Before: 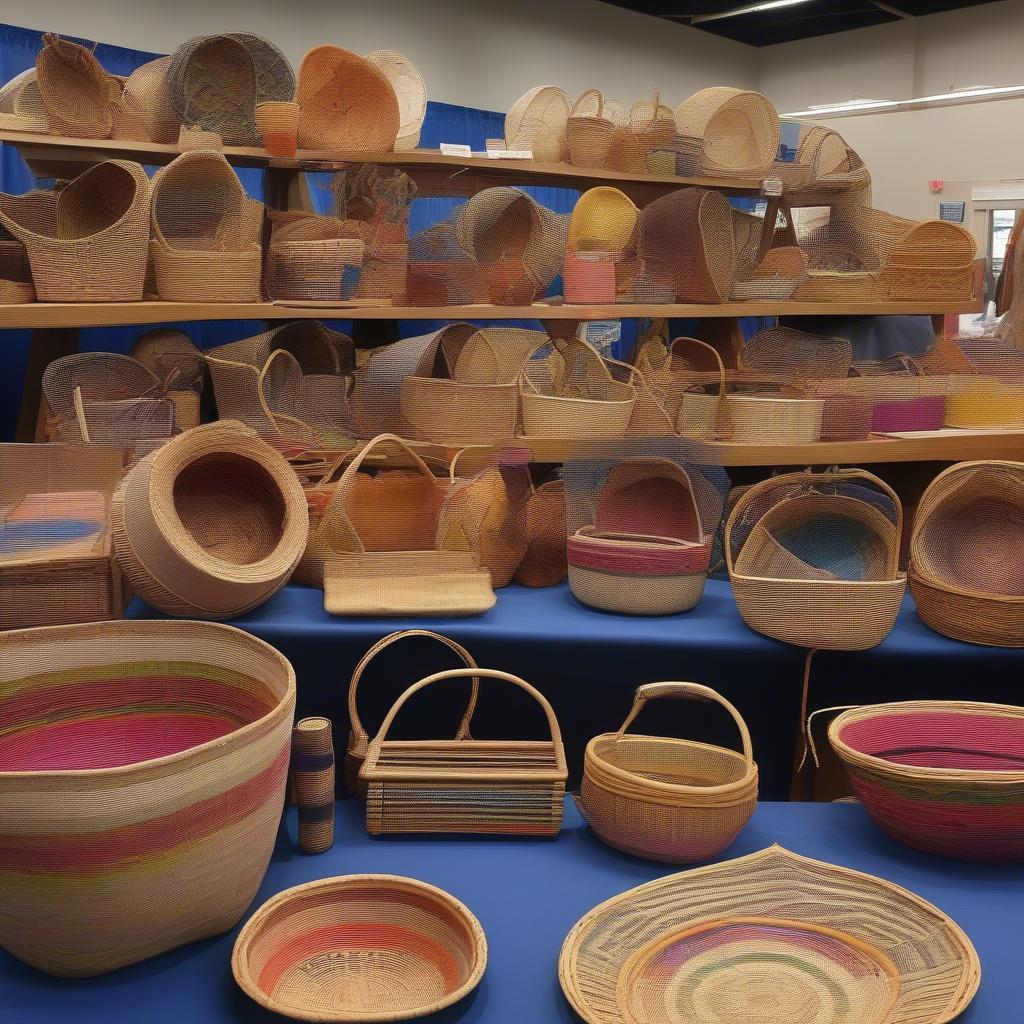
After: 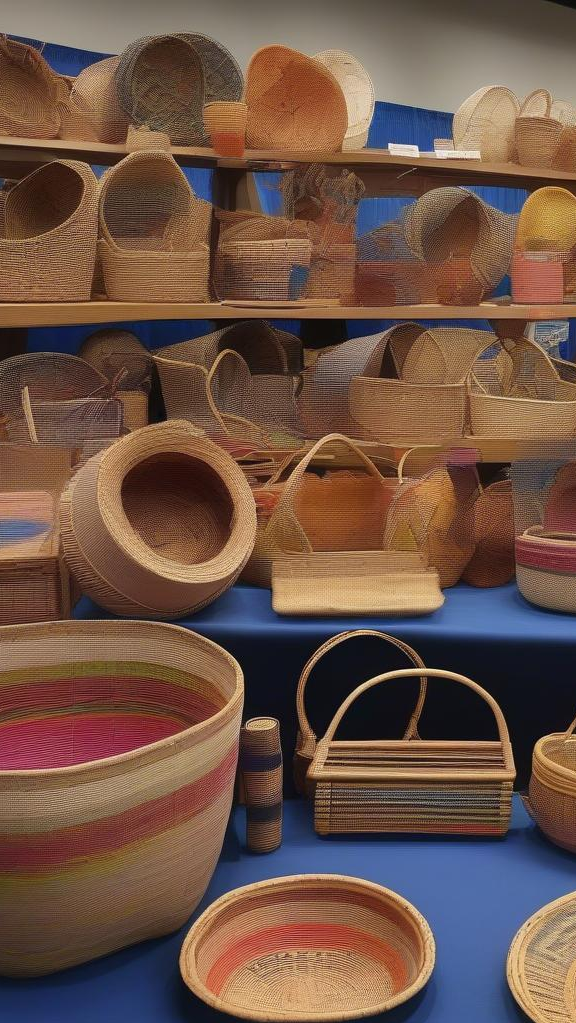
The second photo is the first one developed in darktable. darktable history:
crop: left 5.152%, right 38.526%
